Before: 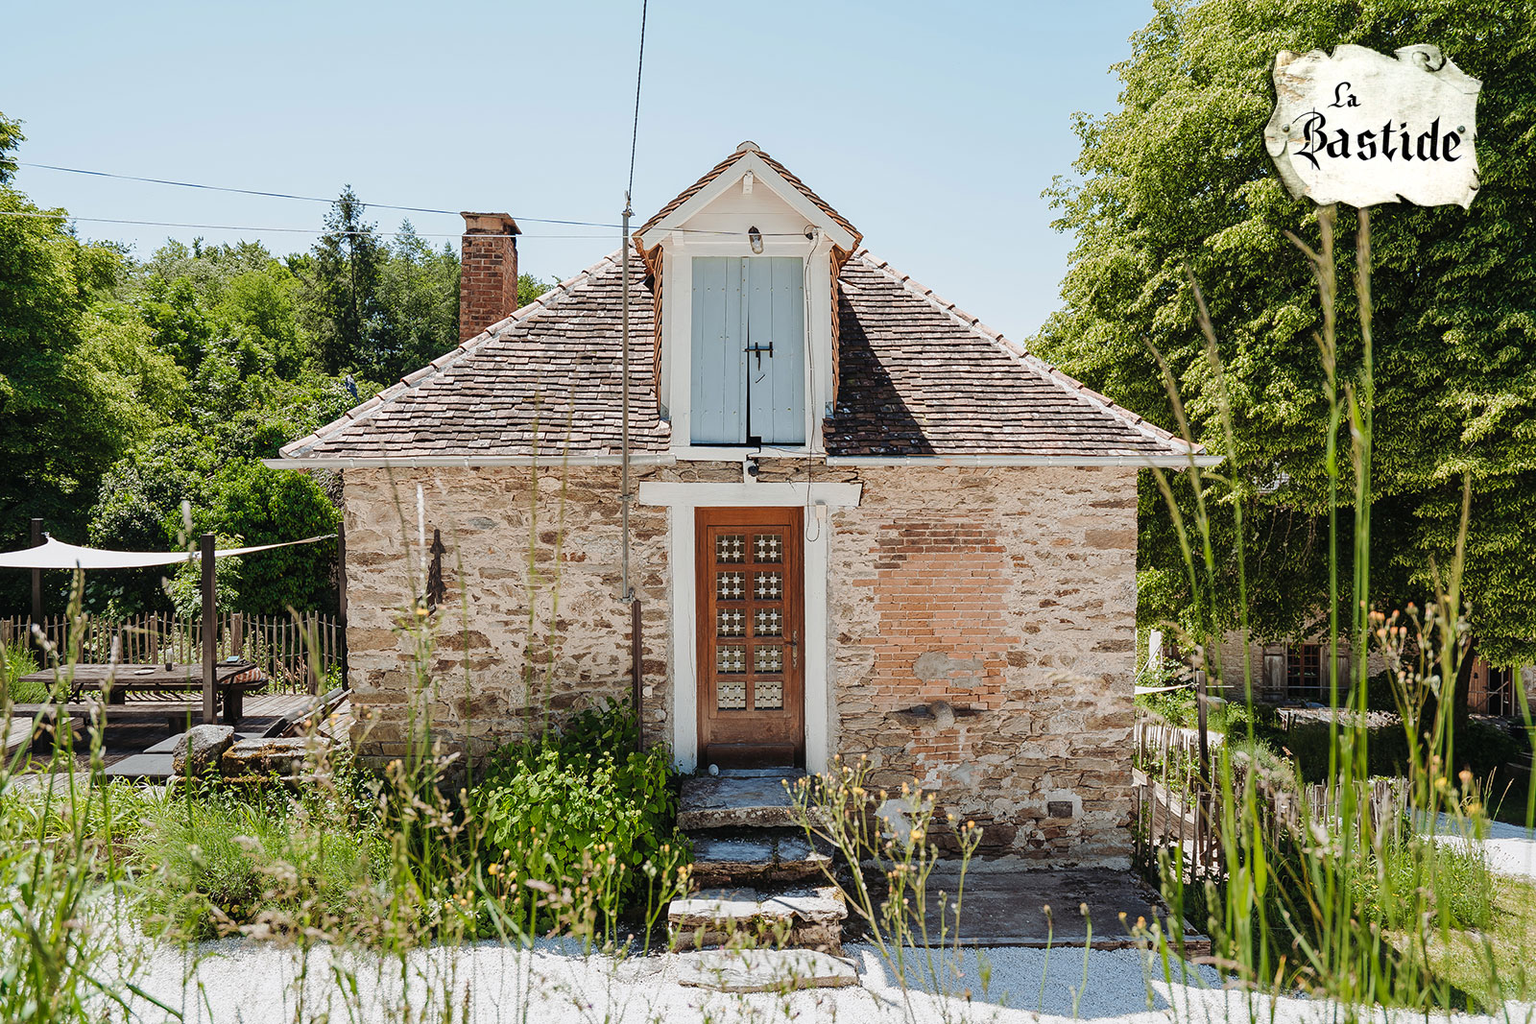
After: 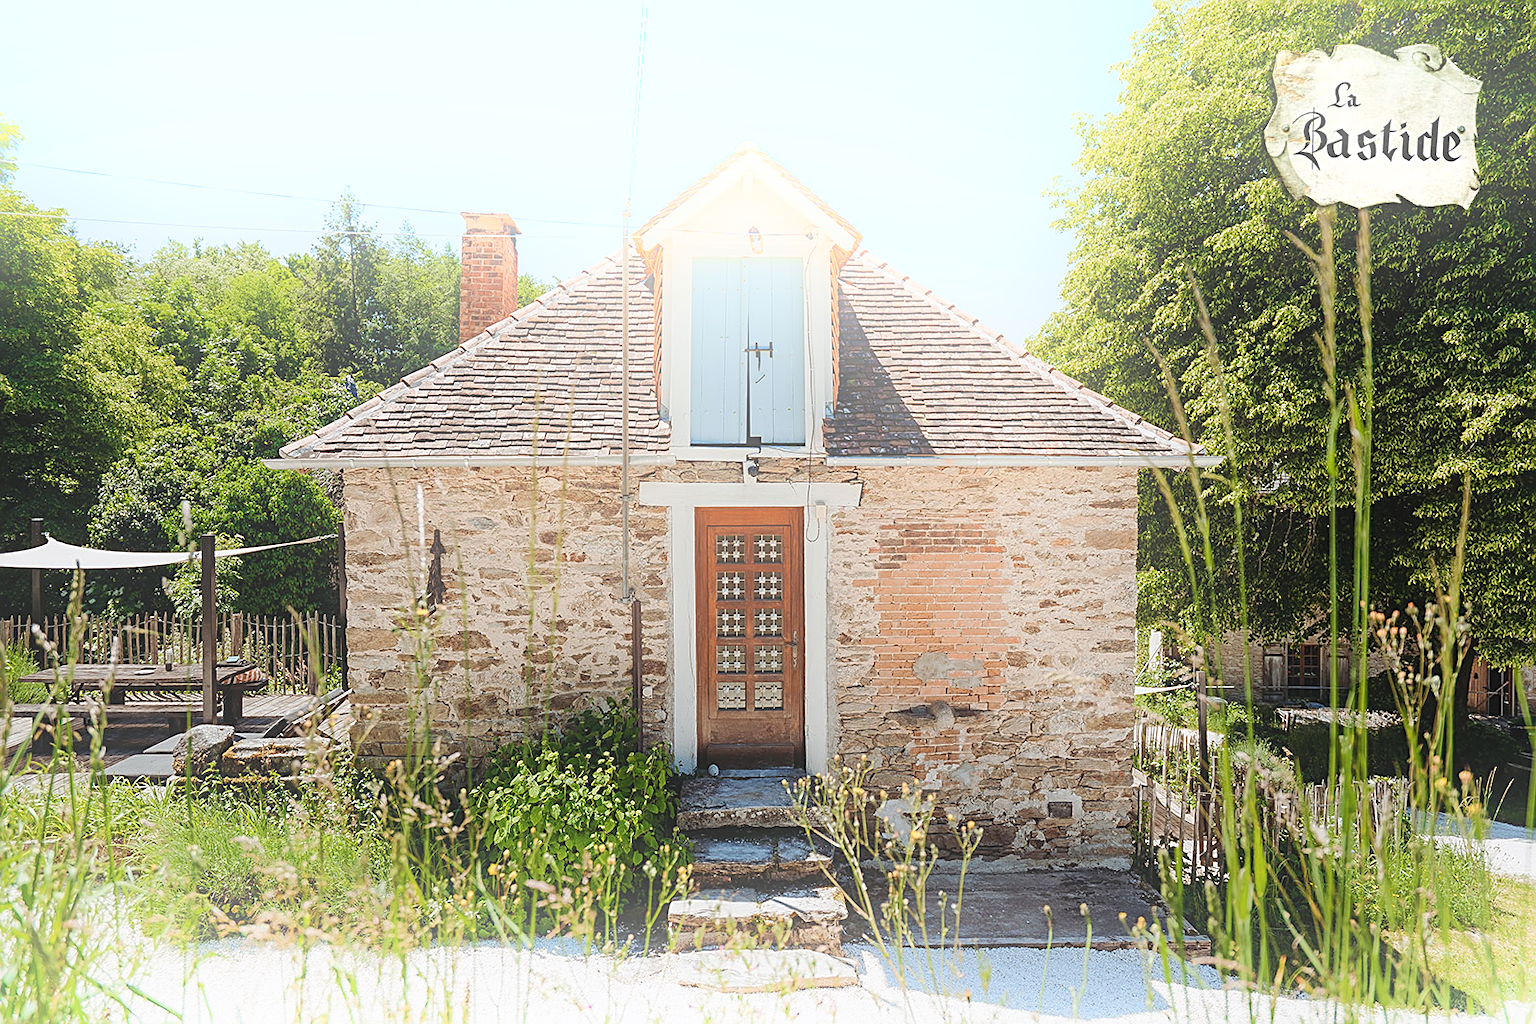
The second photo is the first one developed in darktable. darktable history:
bloom: threshold 82.5%, strength 16.25%
shadows and highlights: shadows -21.3, highlights 100, soften with gaussian
sharpen: on, module defaults
